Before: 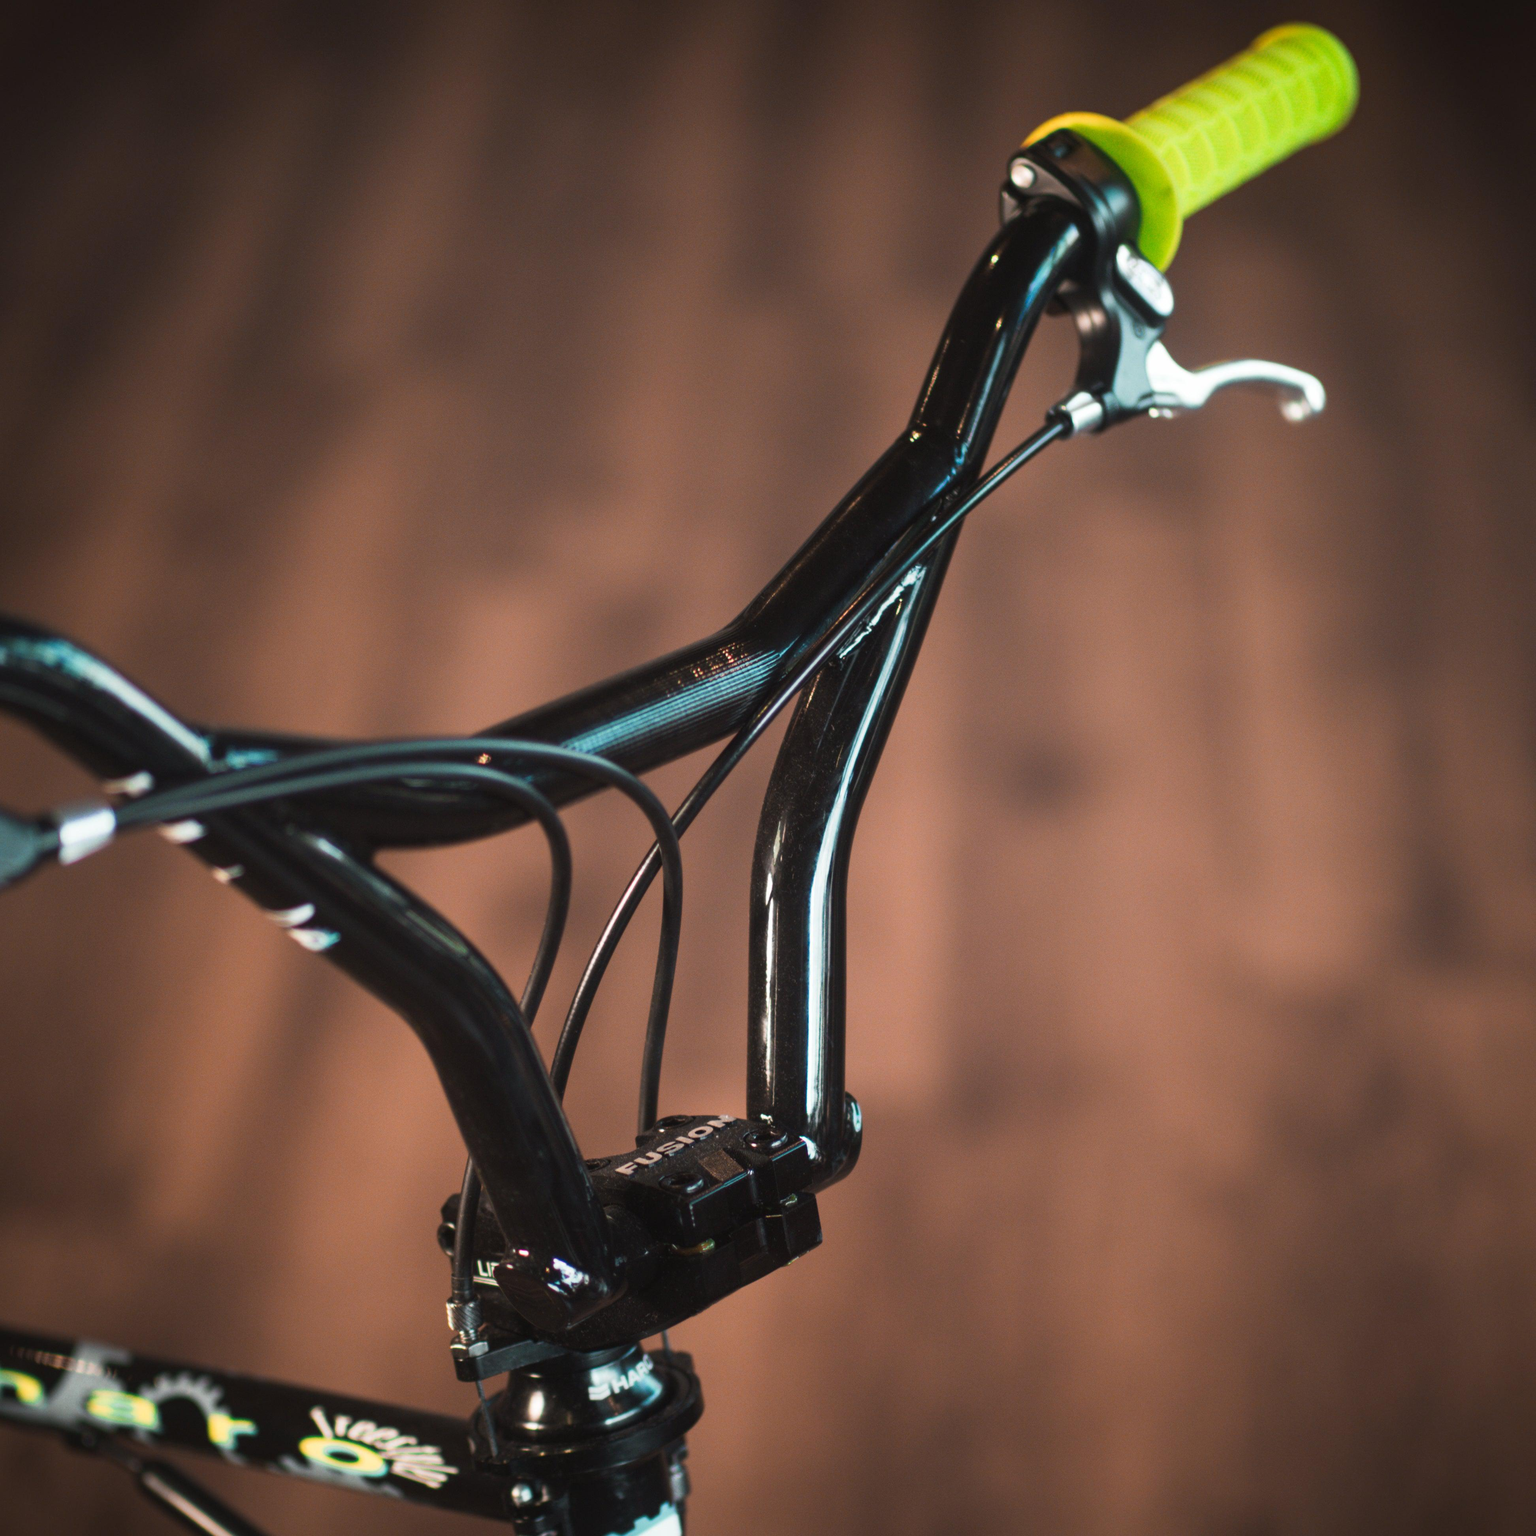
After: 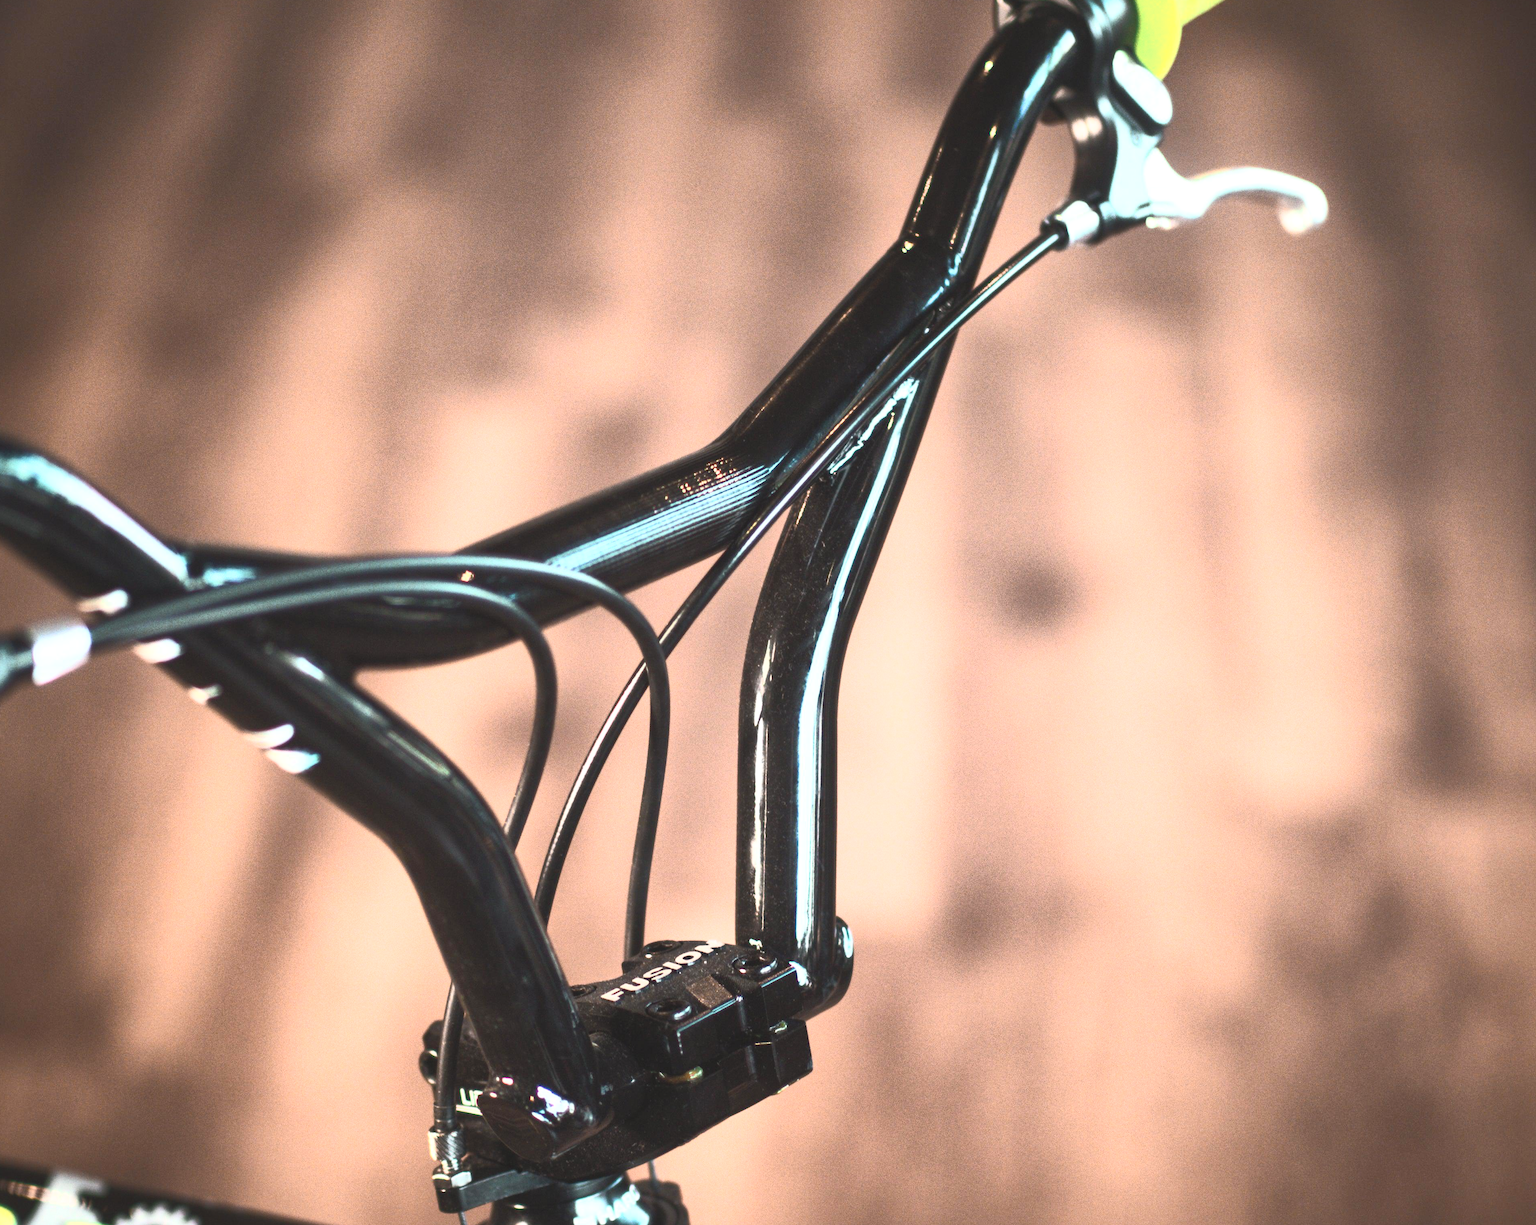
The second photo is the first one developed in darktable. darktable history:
crop and rotate: left 1.815%, top 12.713%, right 0.299%, bottom 9.192%
contrast brightness saturation: contrast 0.562, brightness 0.567, saturation -0.341
tone equalizer: -8 EV -0.78 EV, -7 EV -0.711 EV, -6 EV -0.604 EV, -5 EV -0.375 EV, -3 EV 0.393 EV, -2 EV 0.6 EV, -1 EV 0.681 EV, +0 EV 0.752 EV, edges refinement/feathering 500, mask exposure compensation -1.24 EV, preserve details no
velvia: strength 31.83%, mid-tones bias 0.204
exposure: exposure 0.405 EV, compensate highlight preservation false
levels: black 0.089%
shadows and highlights: highlights color adjustment 0.414%
